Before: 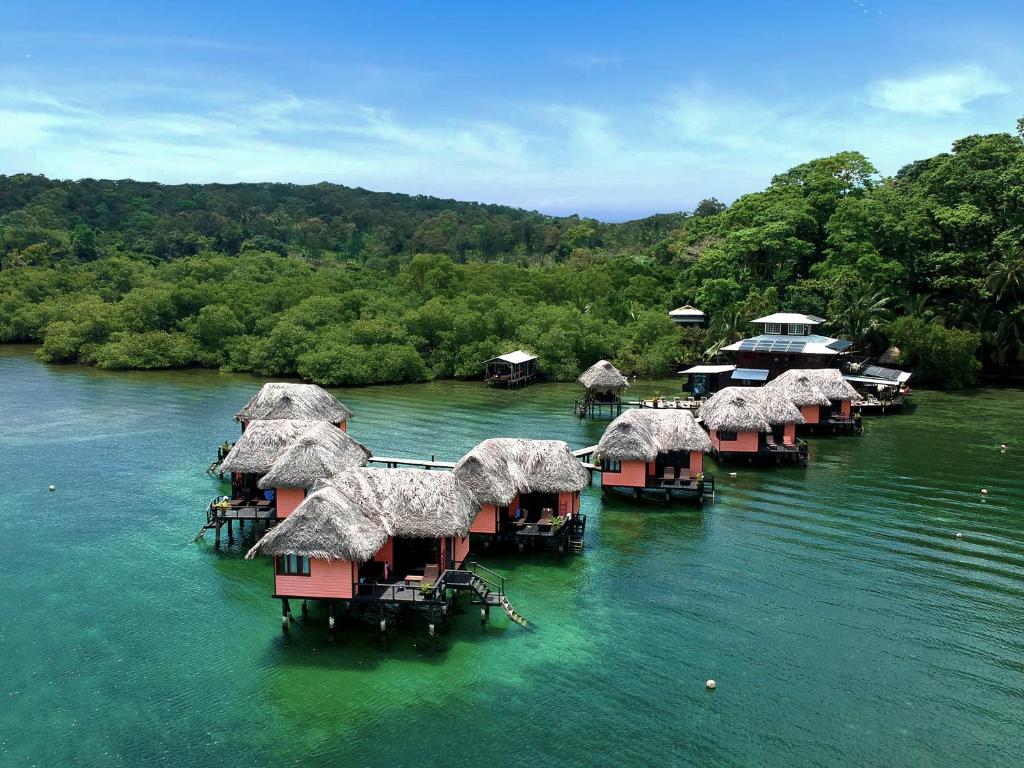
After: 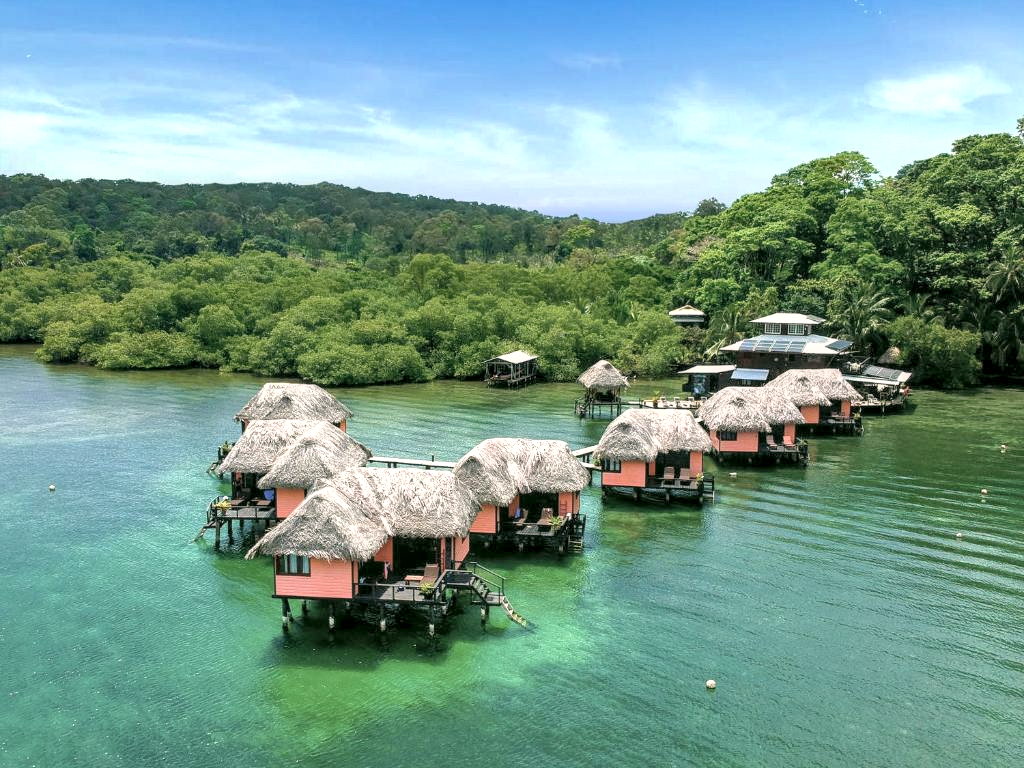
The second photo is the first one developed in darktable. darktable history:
local contrast: detail 130%
shadows and highlights: radius 171.16, shadows 27, white point adjustment 3.13, highlights -67.95, soften with gaussian
color correction: highlights a* 4.02, highlights b* 4.98, shadows a* -7.55, shadows b* 4.98
contrast brightness saturation: brightness 0.28
